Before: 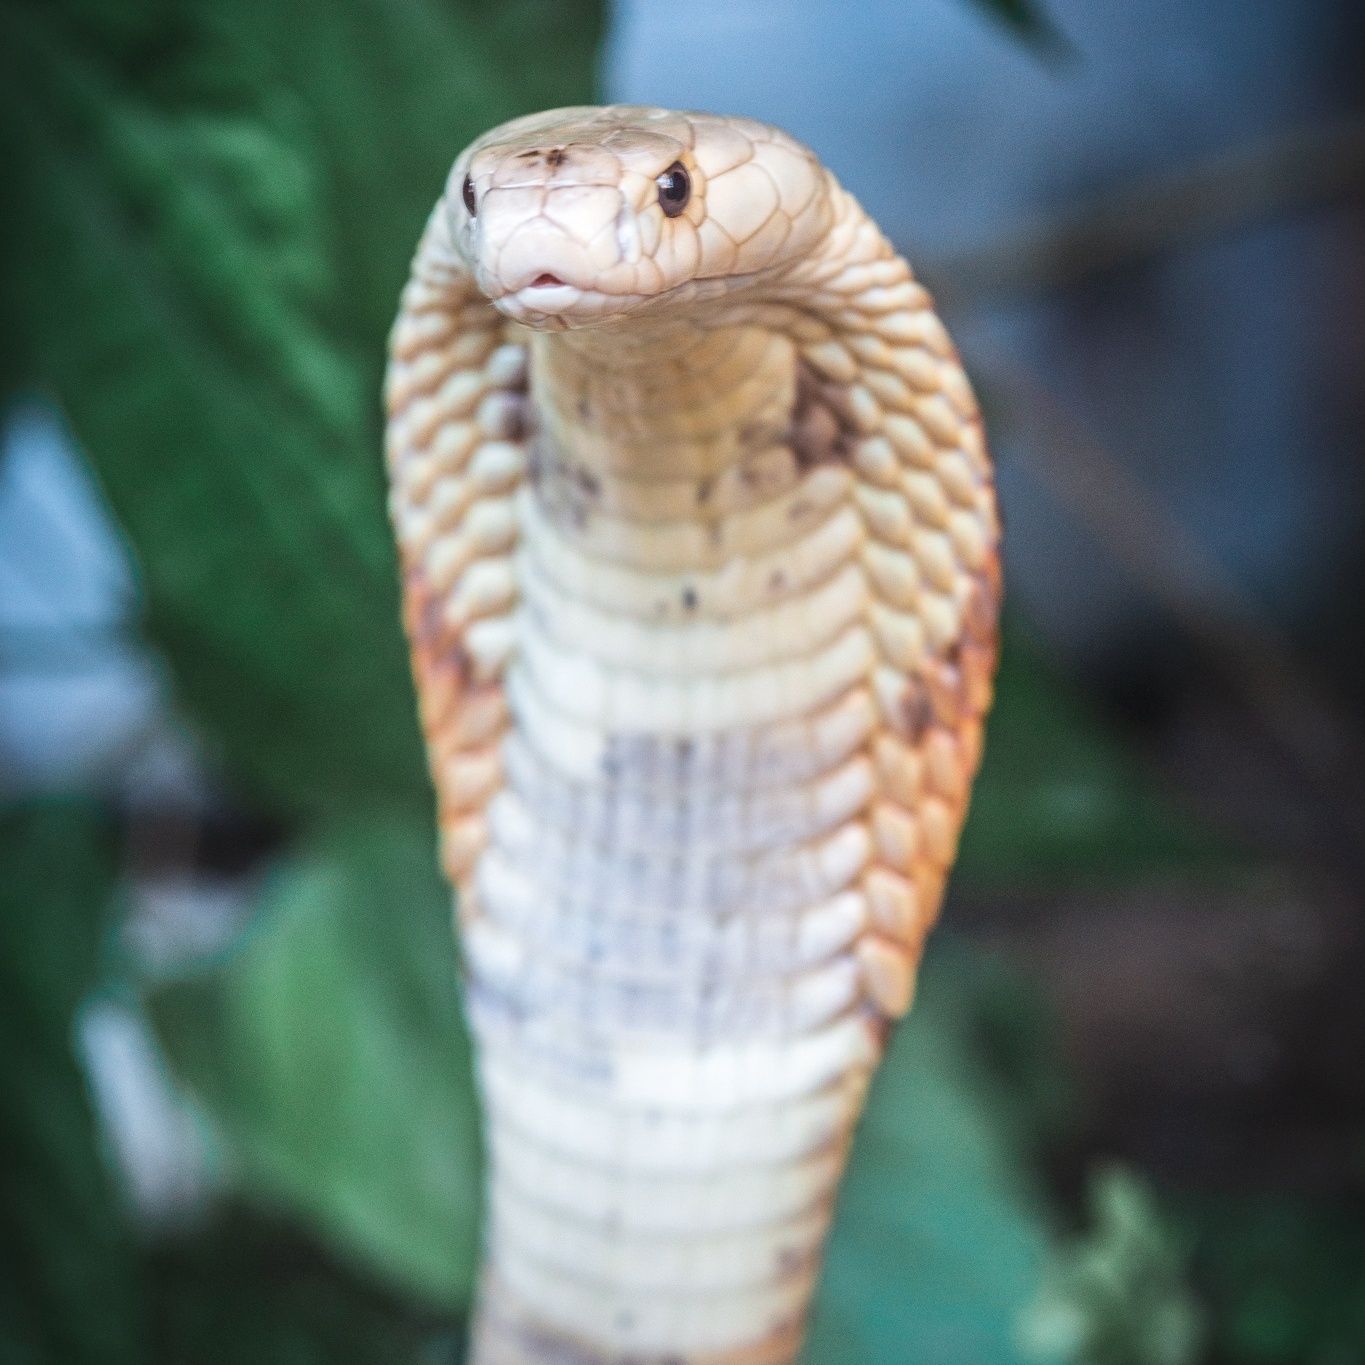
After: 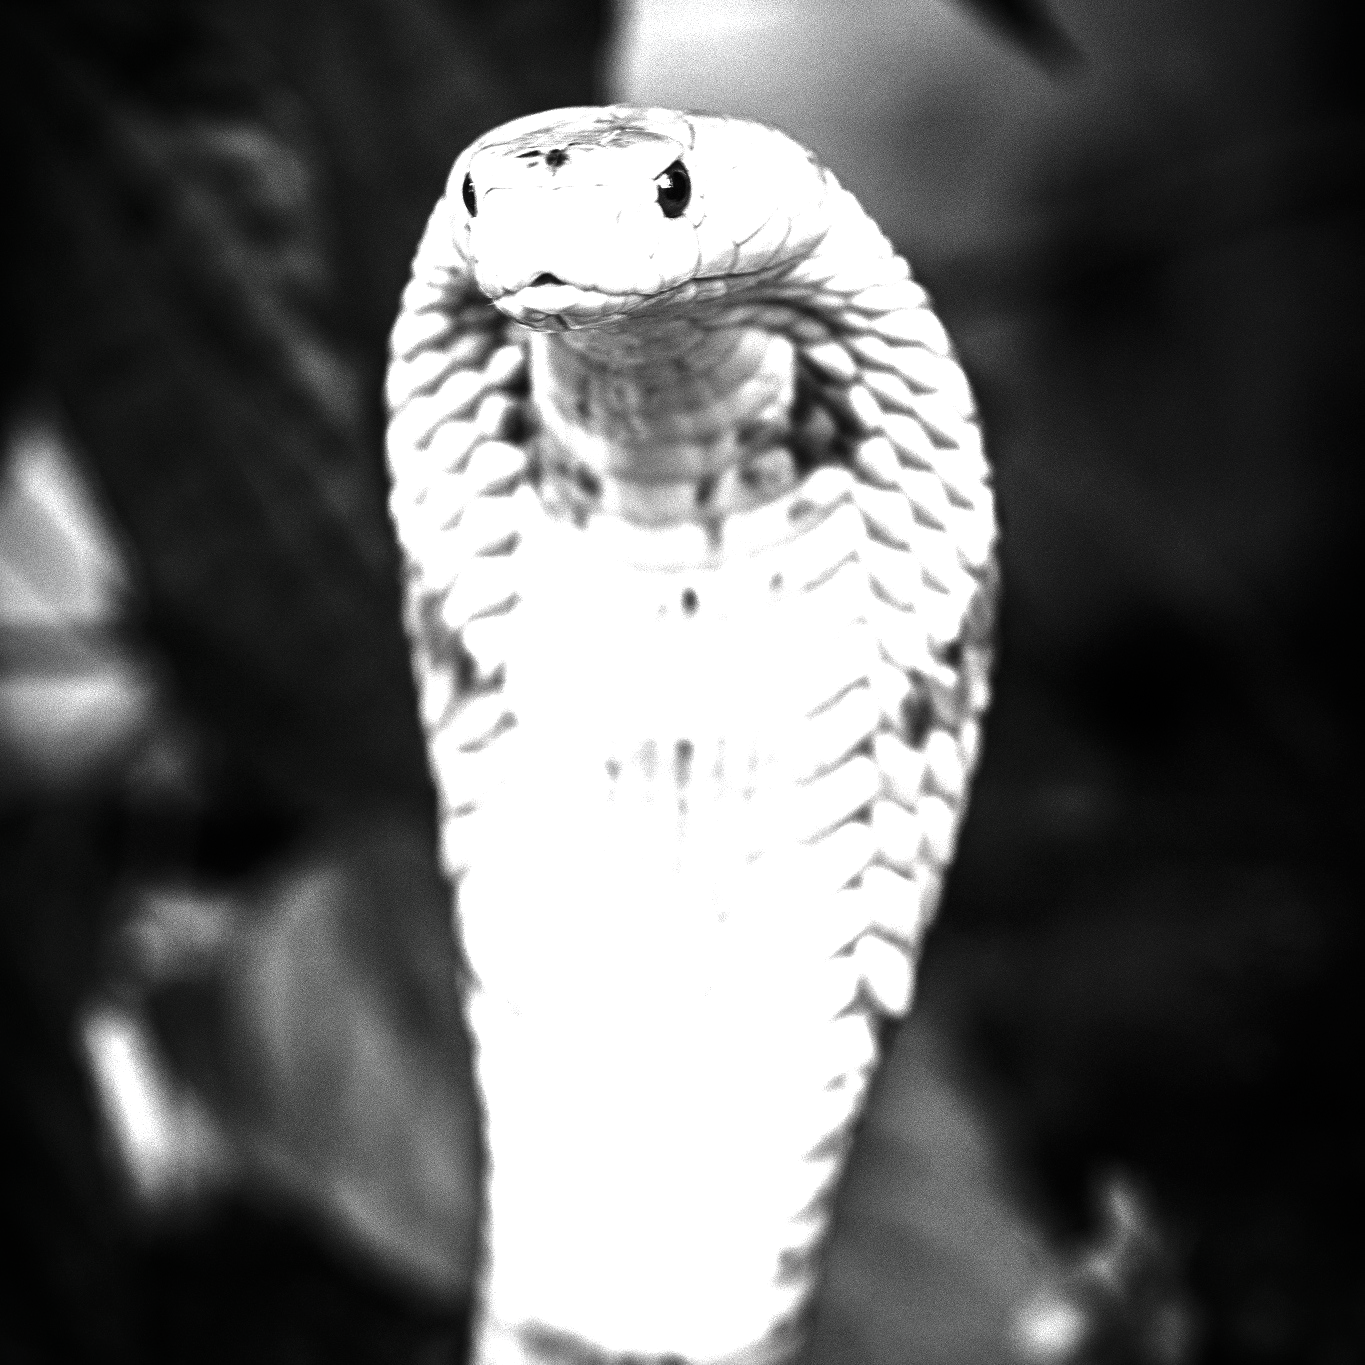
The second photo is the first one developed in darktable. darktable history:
exposure: exposure 1.143 EV, compensate exposure bias true, compensate highlight preservation false
contrast brightness saturation: contrast 0.018, brightness -0.995, saturation -0.985
